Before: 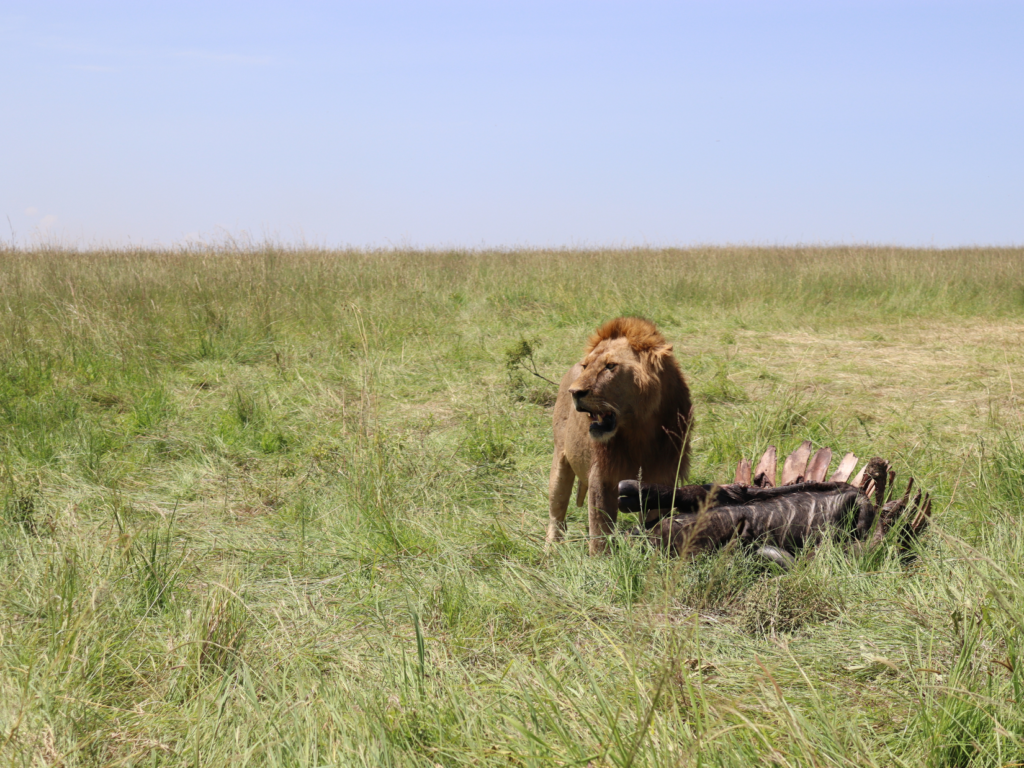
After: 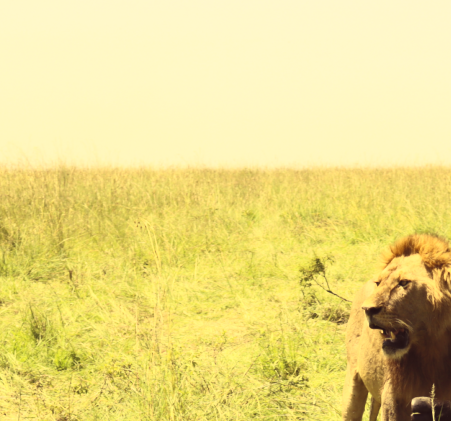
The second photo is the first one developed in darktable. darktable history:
contrast brightness saturation: contrast 0.43, brightness 0.56, saturation -0.19
crop: left 20.248%, top 10.86%, right 35.675%, bottom 34.321%
color correction: highlights a* -0.482, highlights b* 40, shadows a* 9.8, shadows b* -0.161
